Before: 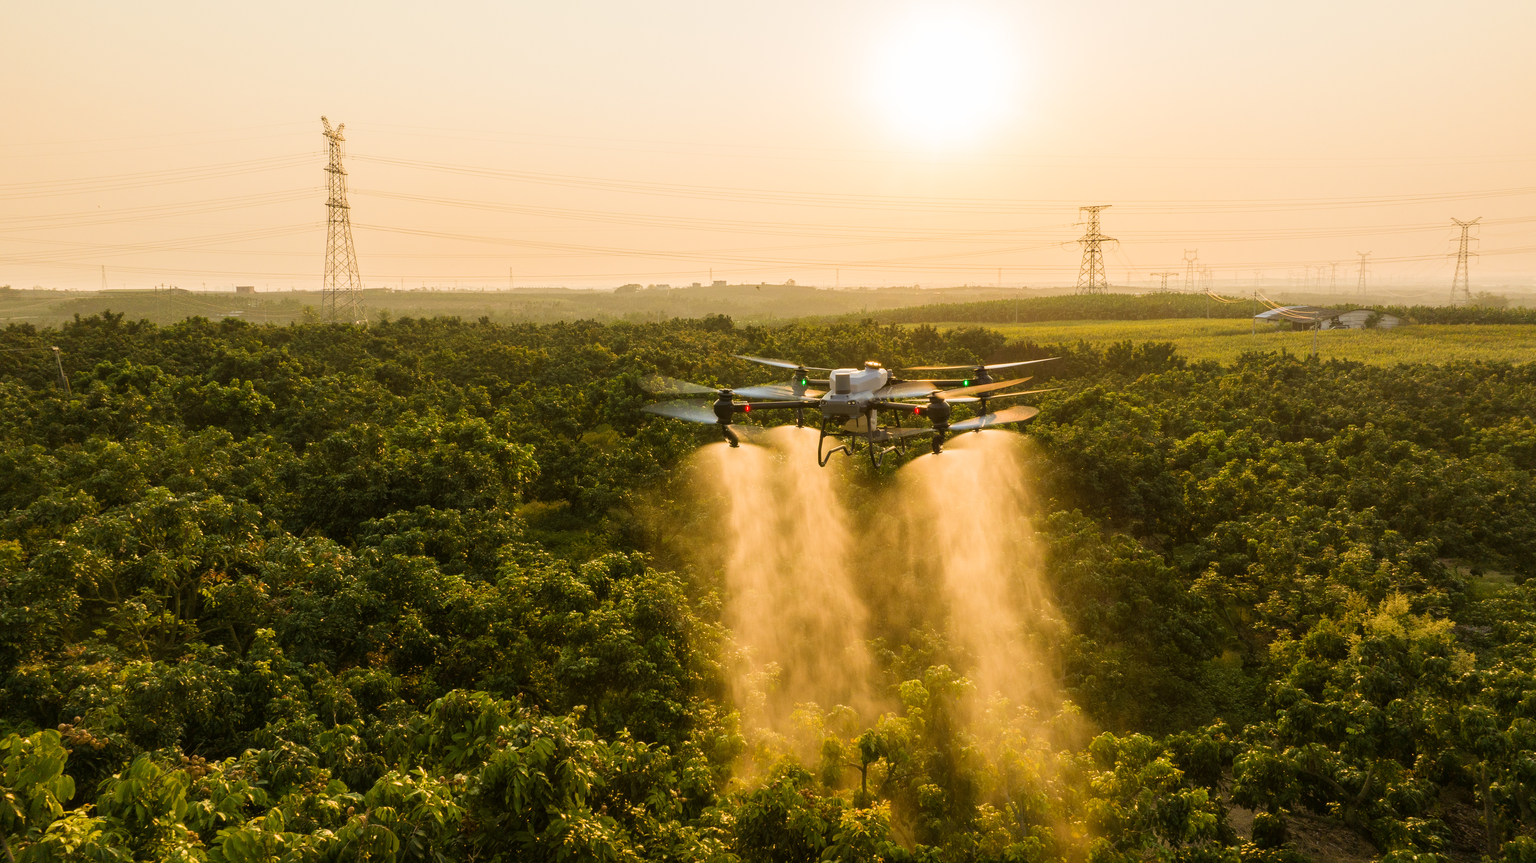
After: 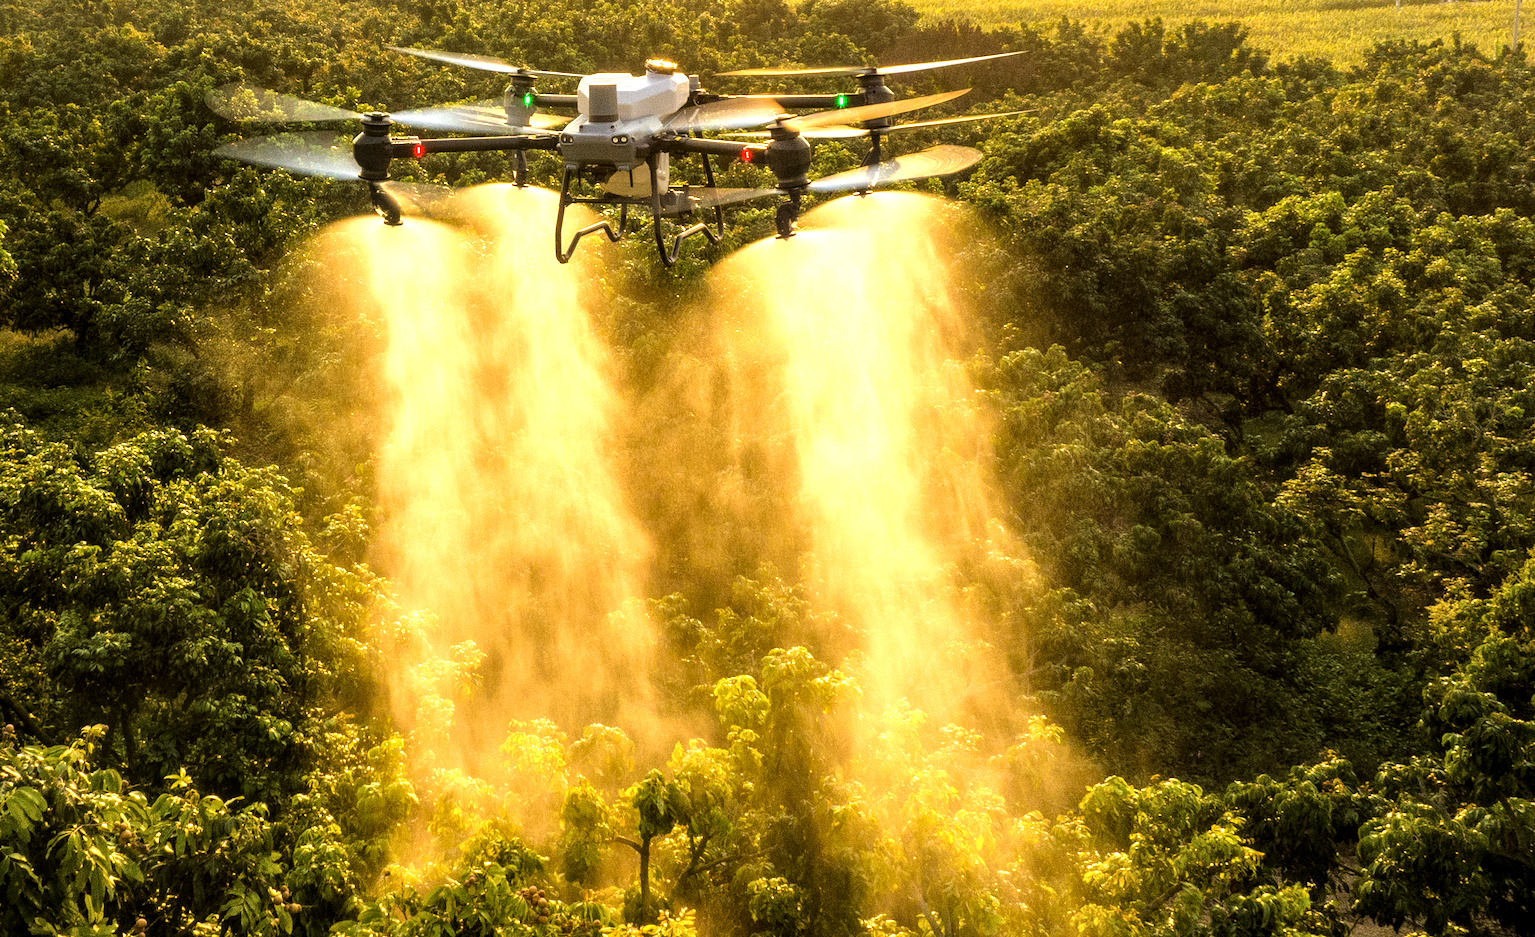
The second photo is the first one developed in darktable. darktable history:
crop: left 34.598%, top 38.366%, right 13.725%, bottom 5.449%
tone equalizer: -8 EV -1.1 EV, -7 EV -1.04 EV, -6 EV -0.89 EV, -5 EV -0.584 EV, -3 EV 0.572 EV, -2 EV 0.857 EV, -1 EV 0.986 EV, +0 EV 1.05 EV
local contrast: detail 130%
